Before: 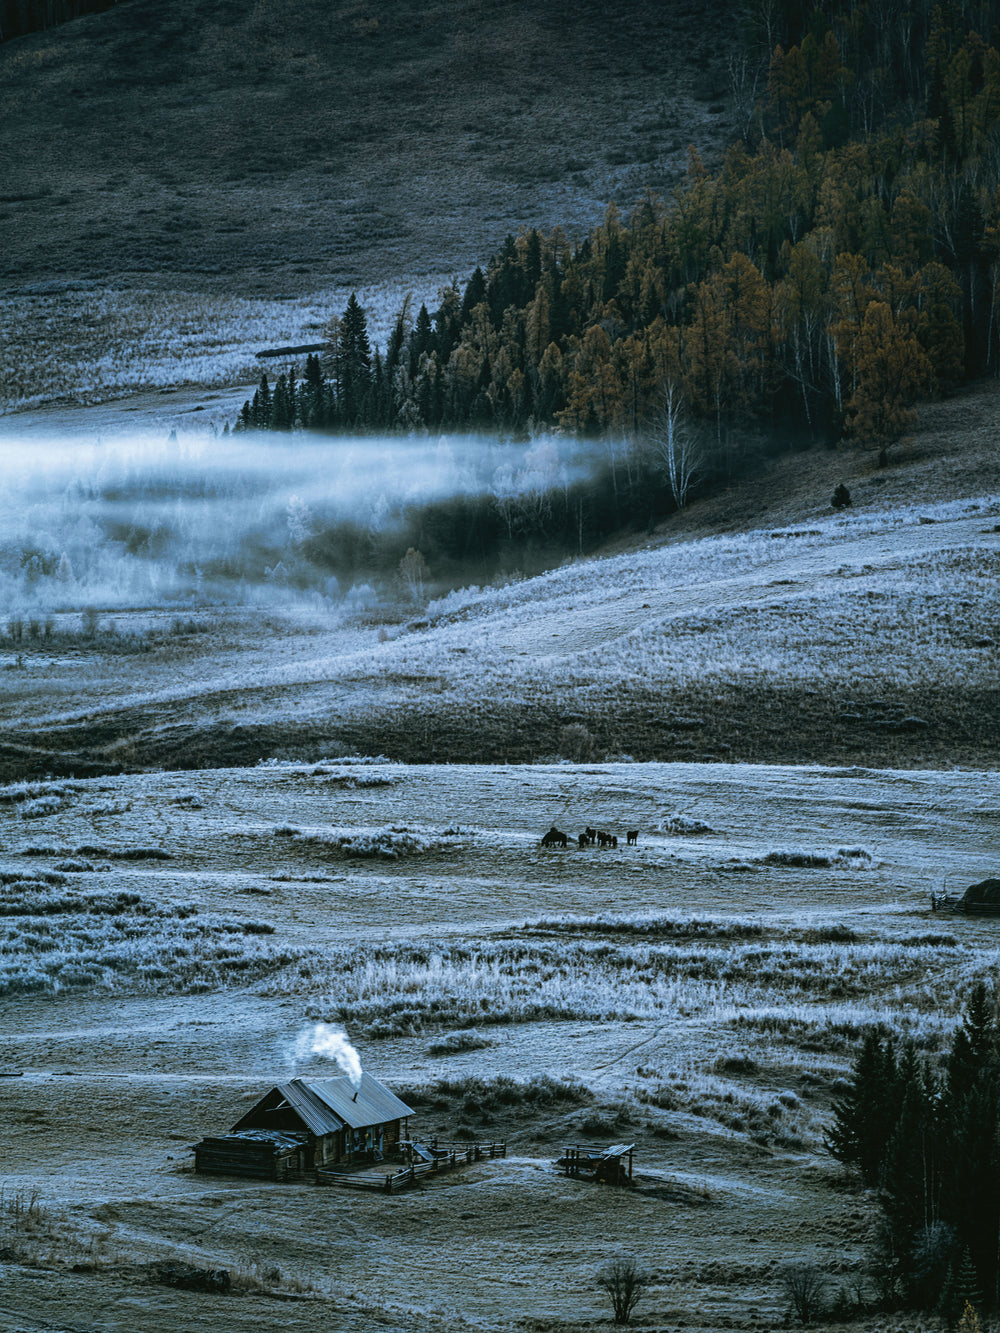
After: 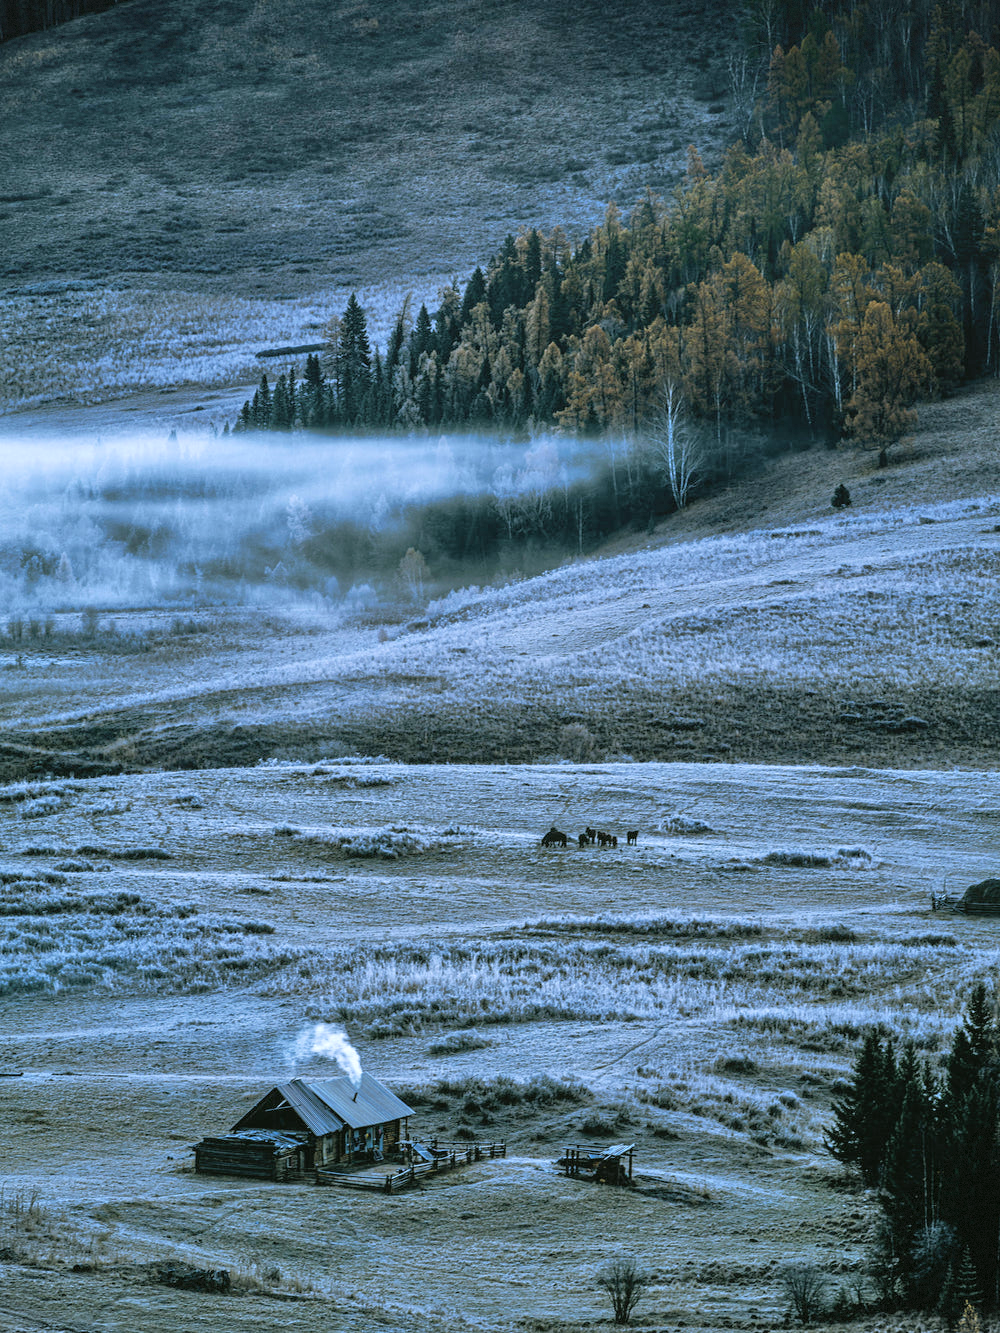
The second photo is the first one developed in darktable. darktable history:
color correction: highlights b* 0.026
tone equalizer: -7 EV 0.143 EV, -6 EV 0.623 EV, -5 EV 1.19 EV, -4 EV 1.3 EV, -3 EV 1.17 EV, -2 EV 0.6 EV, -1 EV 0.156 EV
shadows and highlights: radius 336.07, shadows 28.26, soften with gaussian
vignetting: fall-off start 99.63%, brightness -0.288, dithering 8-bit output
exposure: compensate highlight preservation false
color calibration: illuminant as shot in camera, x 0.358, y 0.373, temperature 4628.91 K
